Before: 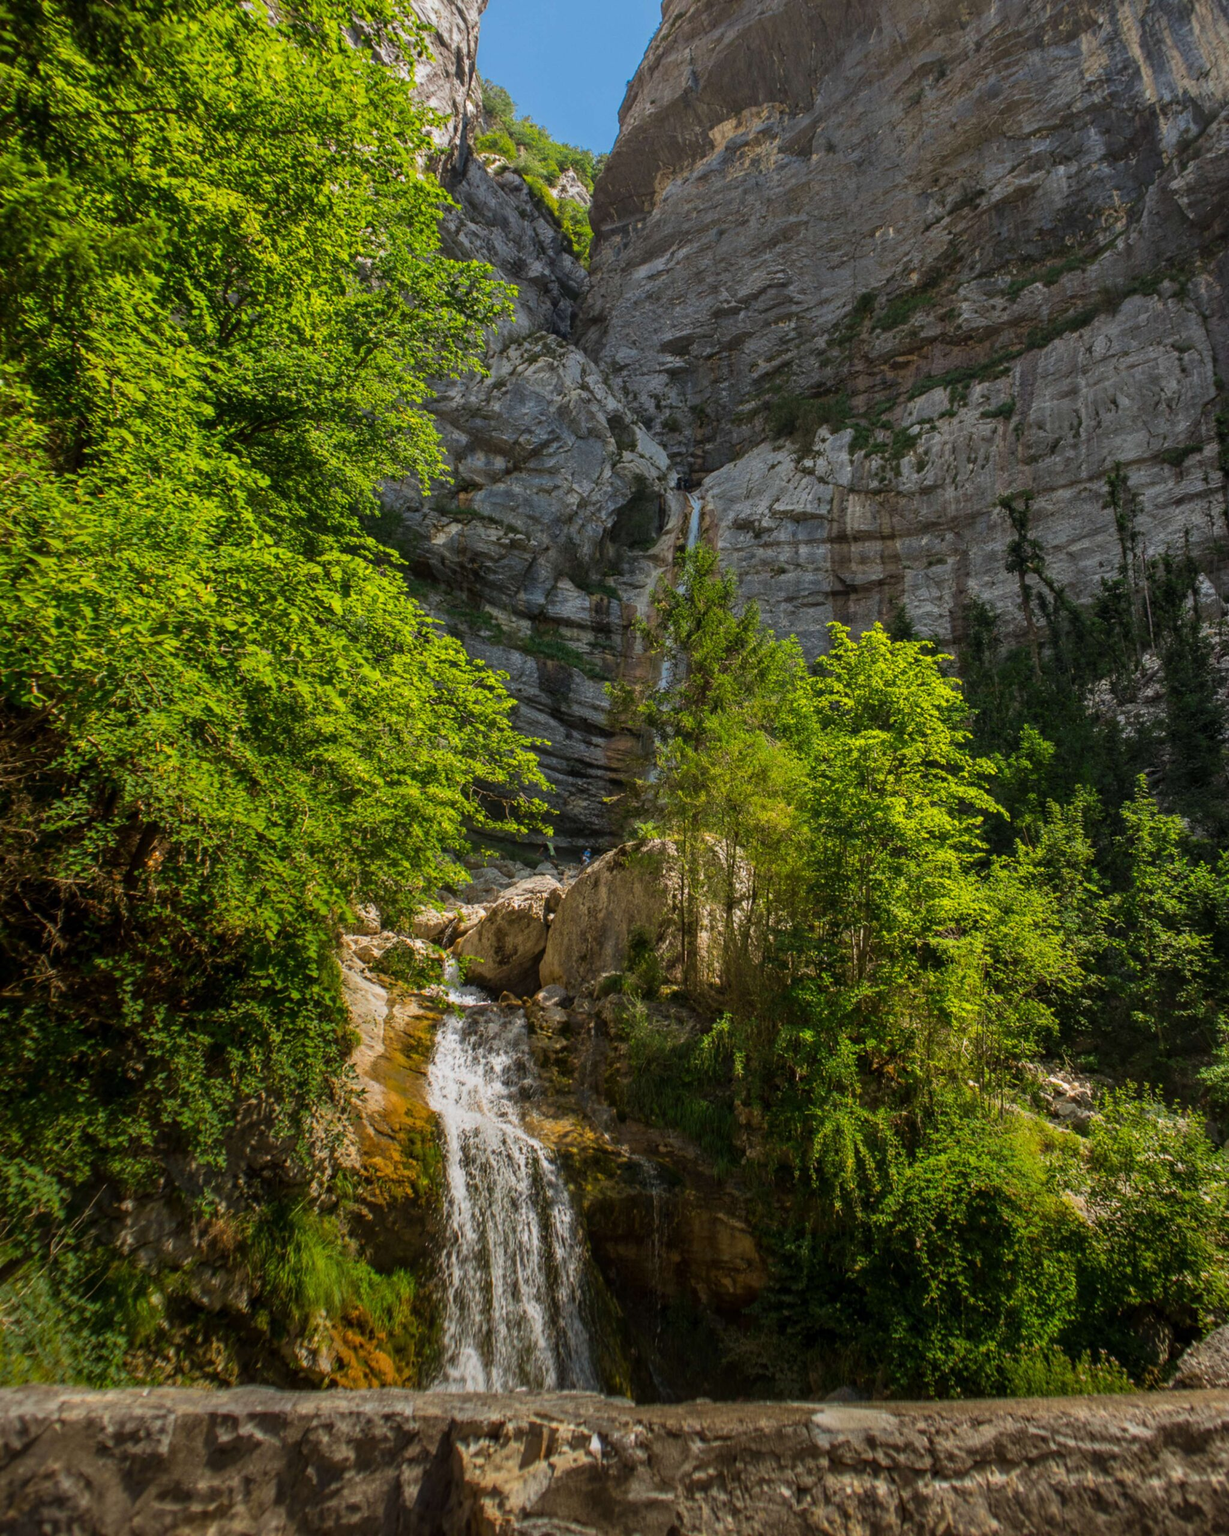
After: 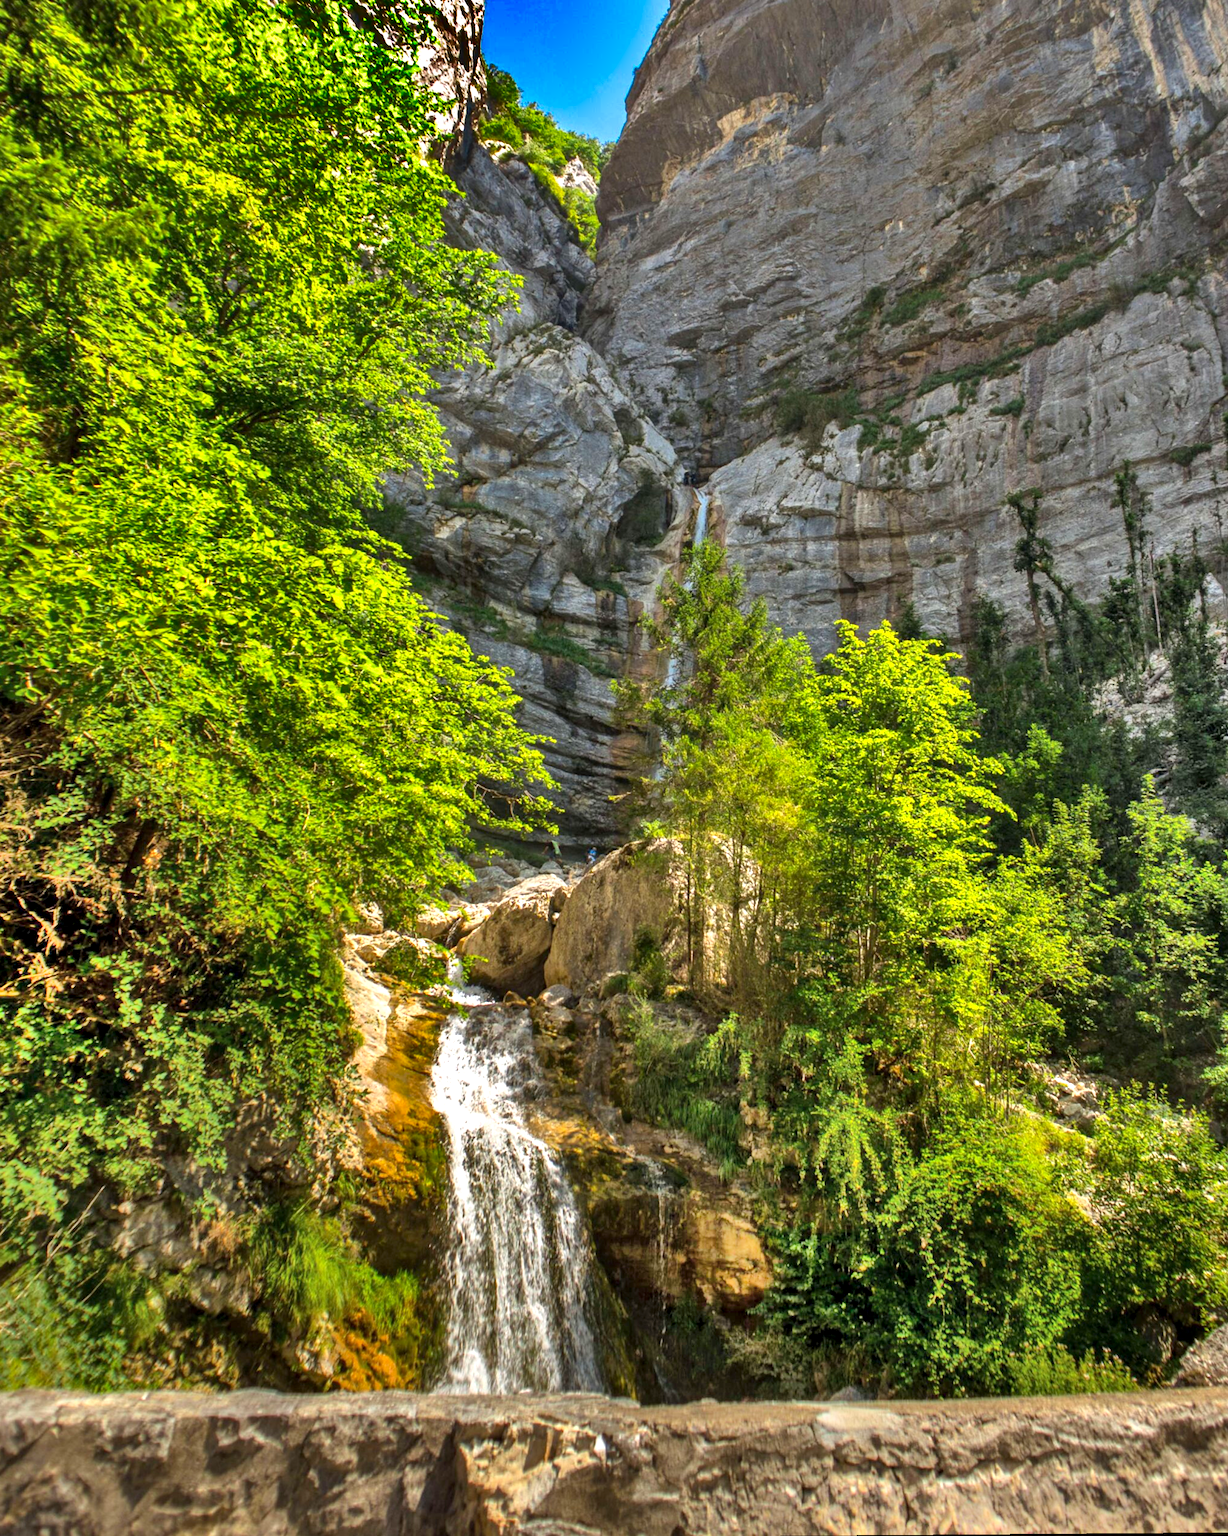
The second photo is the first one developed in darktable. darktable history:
rotate and perspective: rotation 0.174°, lens shift (vertical) 0.013, lens shift (horizontal) 0.019, shear 0.001, automatic cropping original format, crop left 0.007, crop right 0.991, crop top 0.016, crop bottom 0.997
shadows and highlights: radius 123.98, shadows 100, white point adjustment -3, highlights -100, highlights color adjustment 89.84%, soften with gaussian
exposure: black level correction 0.001, exposure 1.129 EV, compensate exposure bias true, compensate highlight preservation false
